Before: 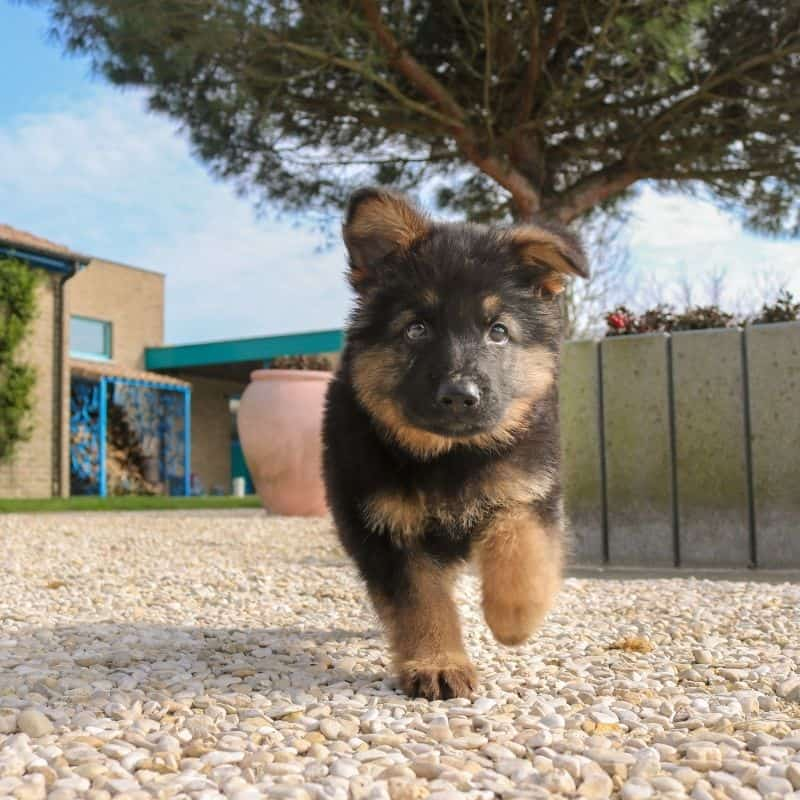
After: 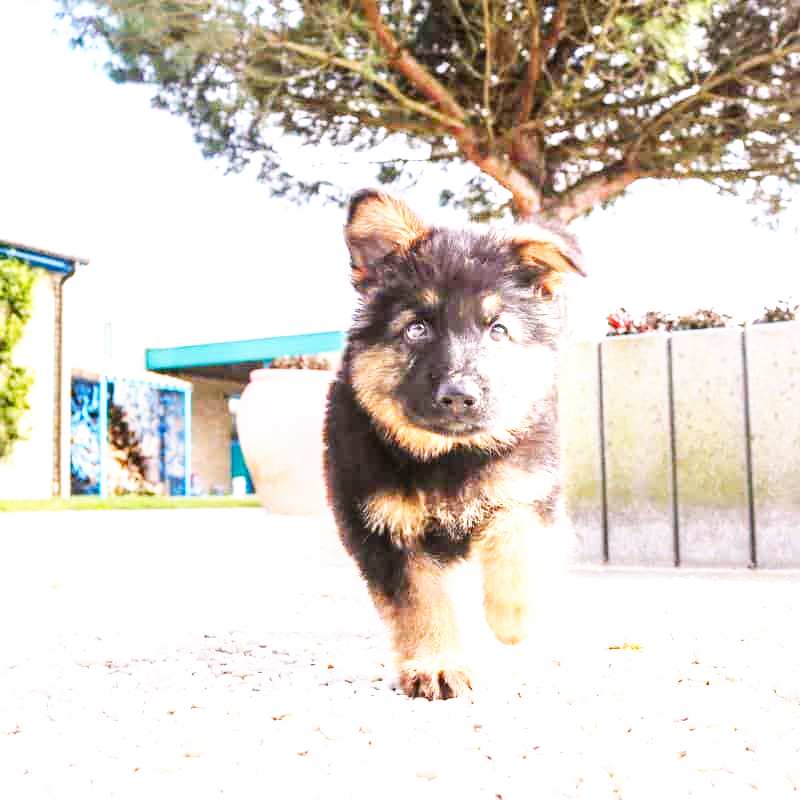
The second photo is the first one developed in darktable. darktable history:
white balance: red 1.066, blue 1.119
exposure: black level correction 0, exposure 1.45 EV, compensate exposure bias true, compensate highlight preservation false
local contrast: on, module defaults
base curve: curves: ch0 [(0, 0) (0.007, 0.004) (0.027, 0.03) (0.046, 0.07) (0.207, 0.54) (0.442, 0.872) (0.673, 0.972) (1, 1)], preserve colors none
